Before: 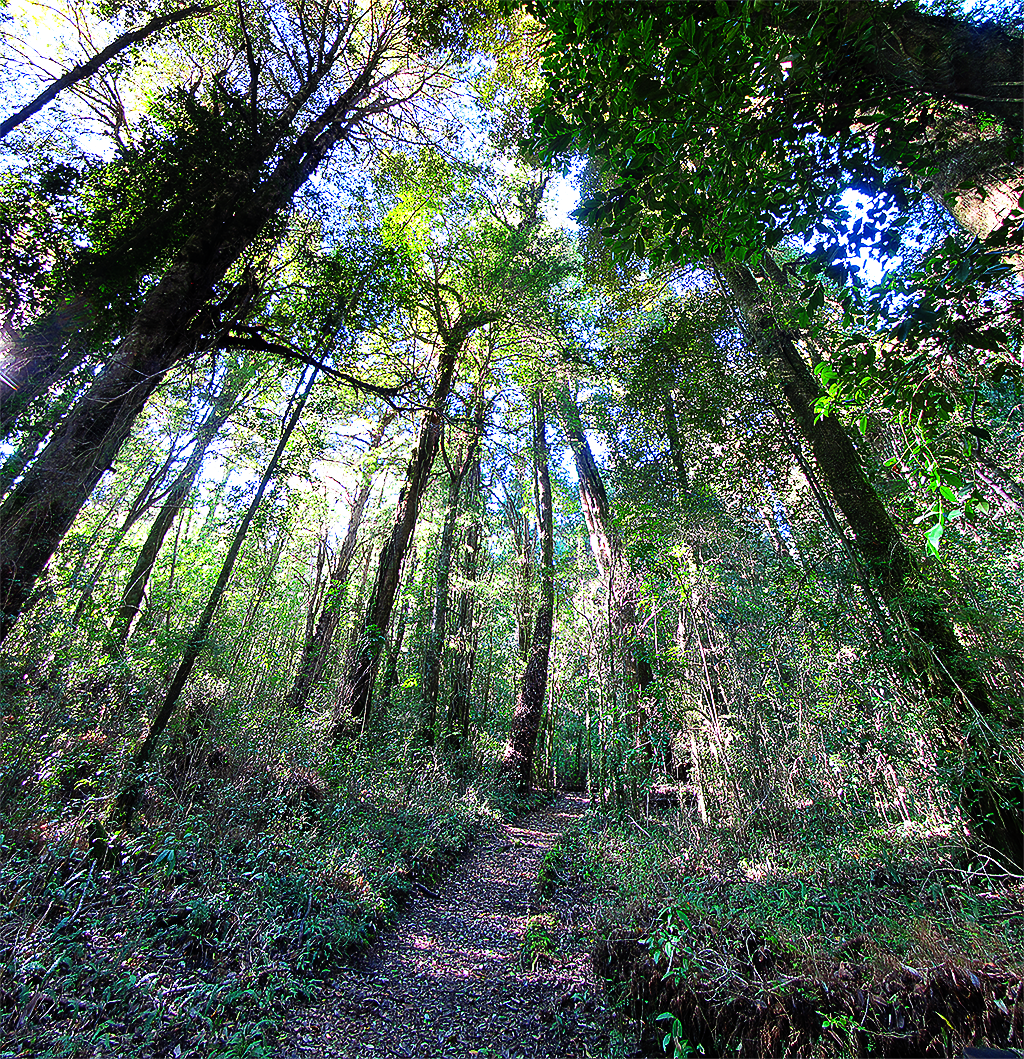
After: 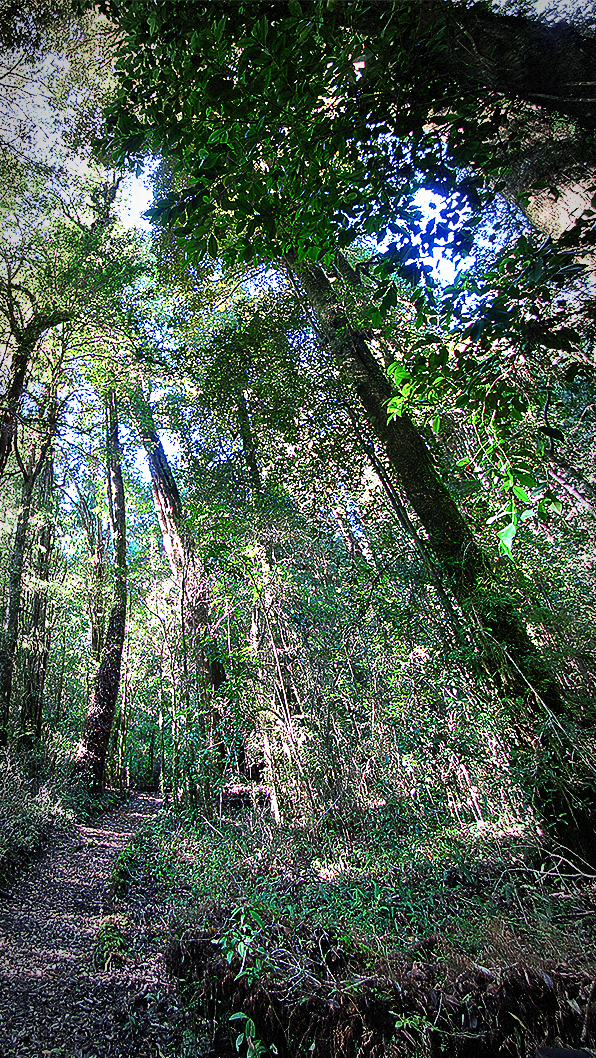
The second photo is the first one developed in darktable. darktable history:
crop: left 41.72%
vignetting: fall-off start 67.45%, fall-off radius 67.43%, automatic ratio true, dithering 8-bit output, unbound false
shadows and highlights: shadows 1.71, highlights 41.99
